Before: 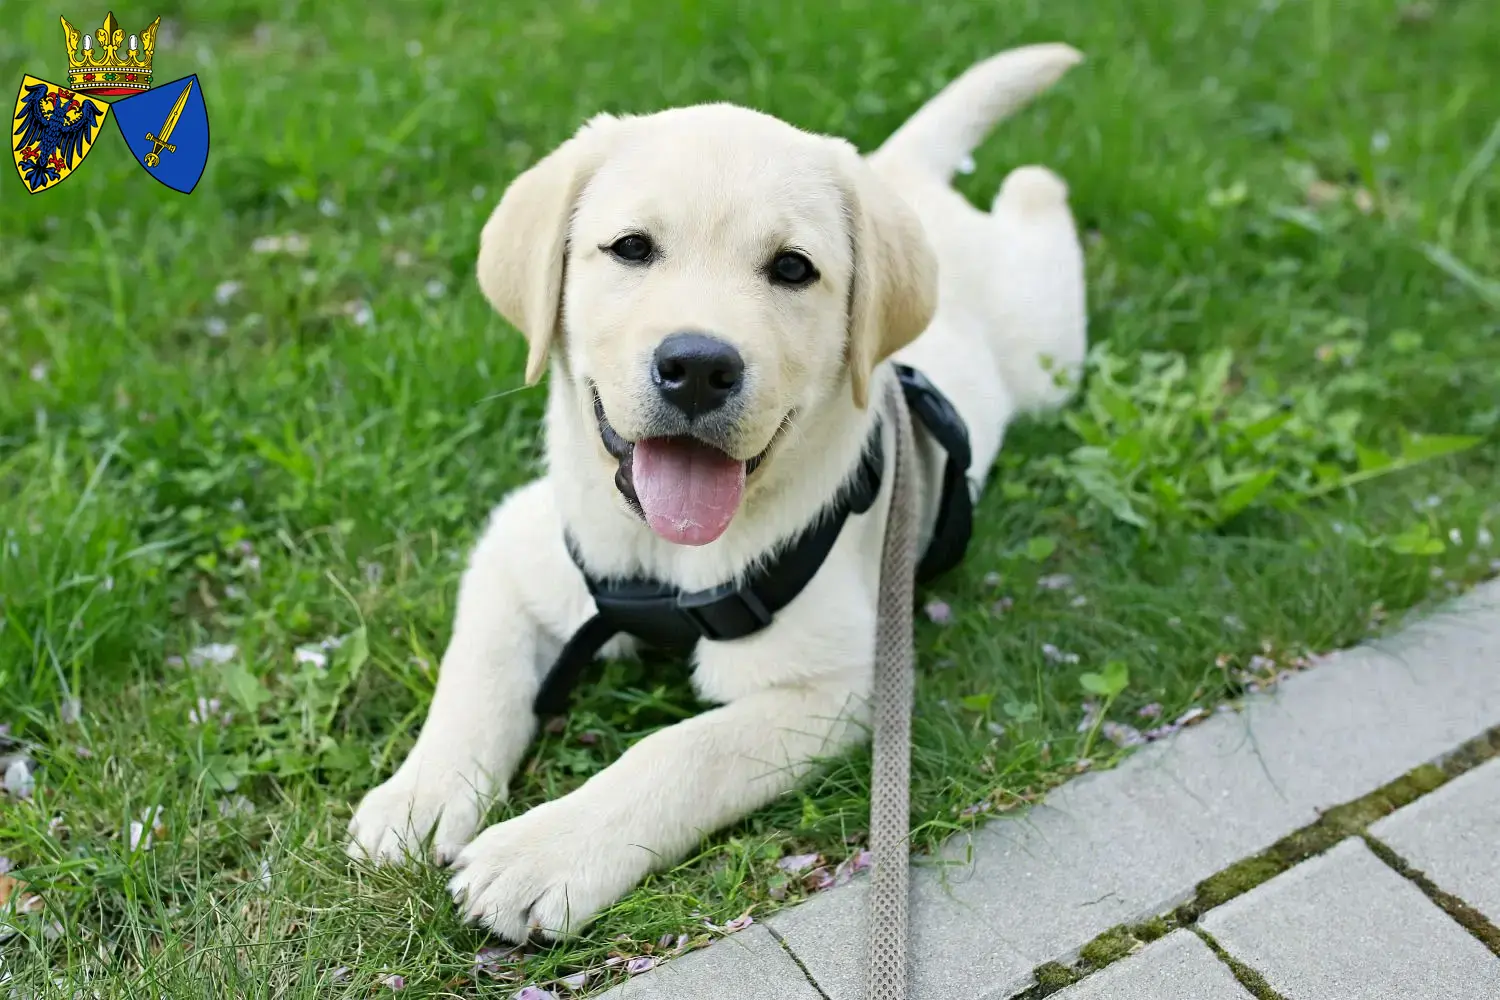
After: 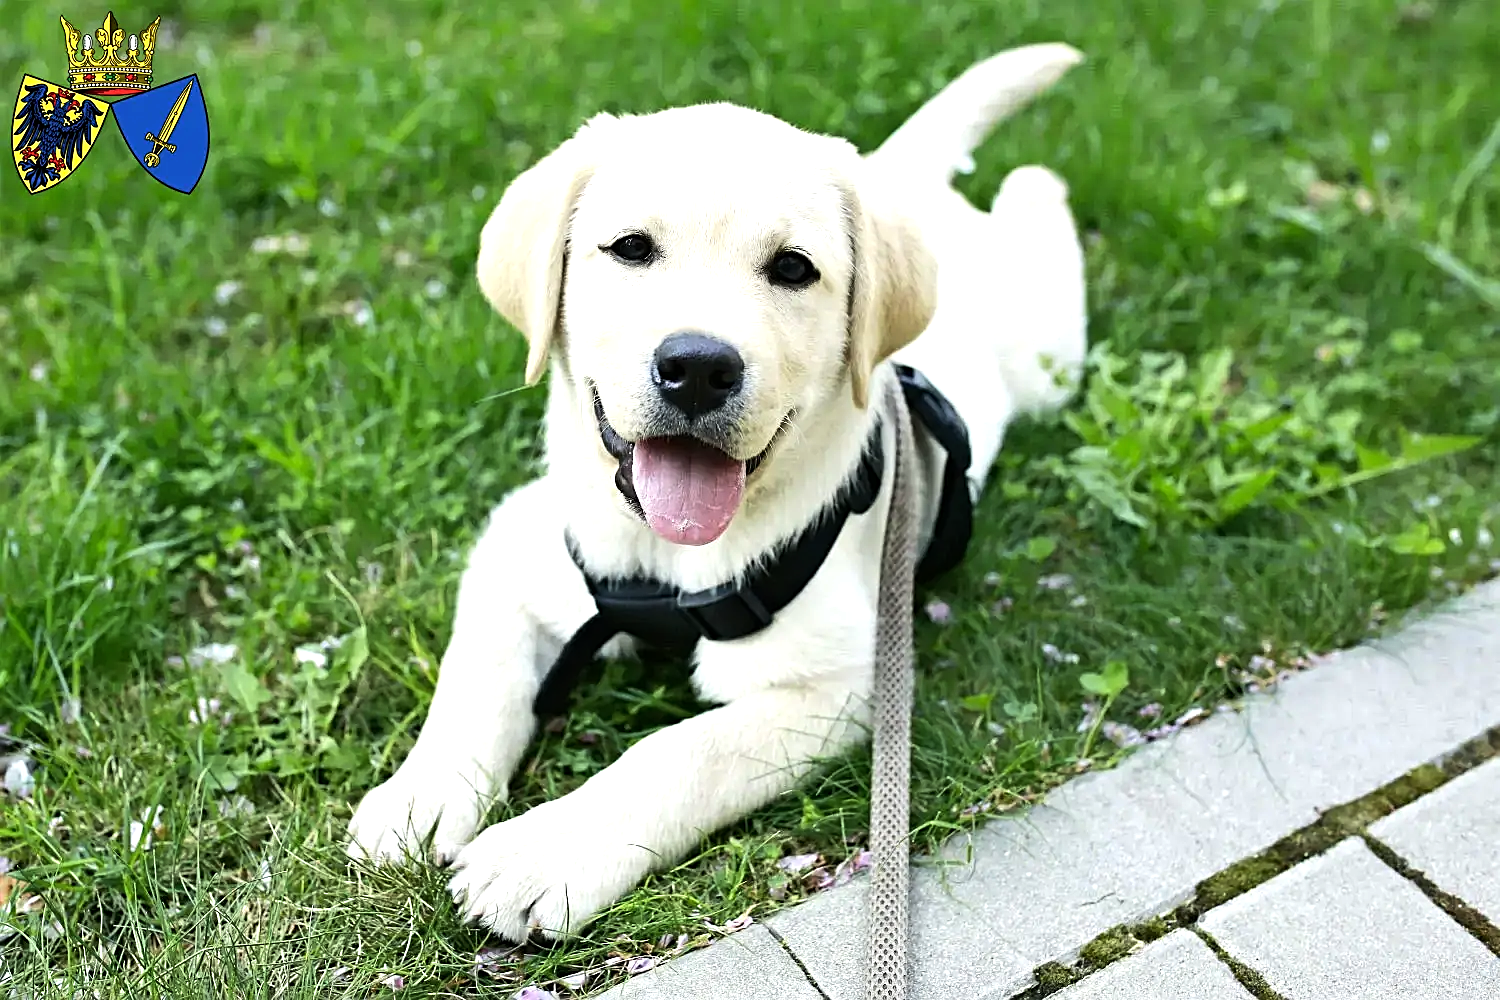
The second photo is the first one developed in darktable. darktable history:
sharpen: on, module defaults
exposure: compensate highlight preservation false
tone equalizer: -8 EV -0.755 EV, -7 EV -0.734 EV, -6 EV -0.585 EV, -5 EV -0.377 EV, -3 EV 0.4 EV, -2 EV 0.6 EV, -1 EV 0.692 EV, +0 EV 0.749 EV, edges refinement/feathering 500, mask exposure compensation -1.57 EV, preserve details no
